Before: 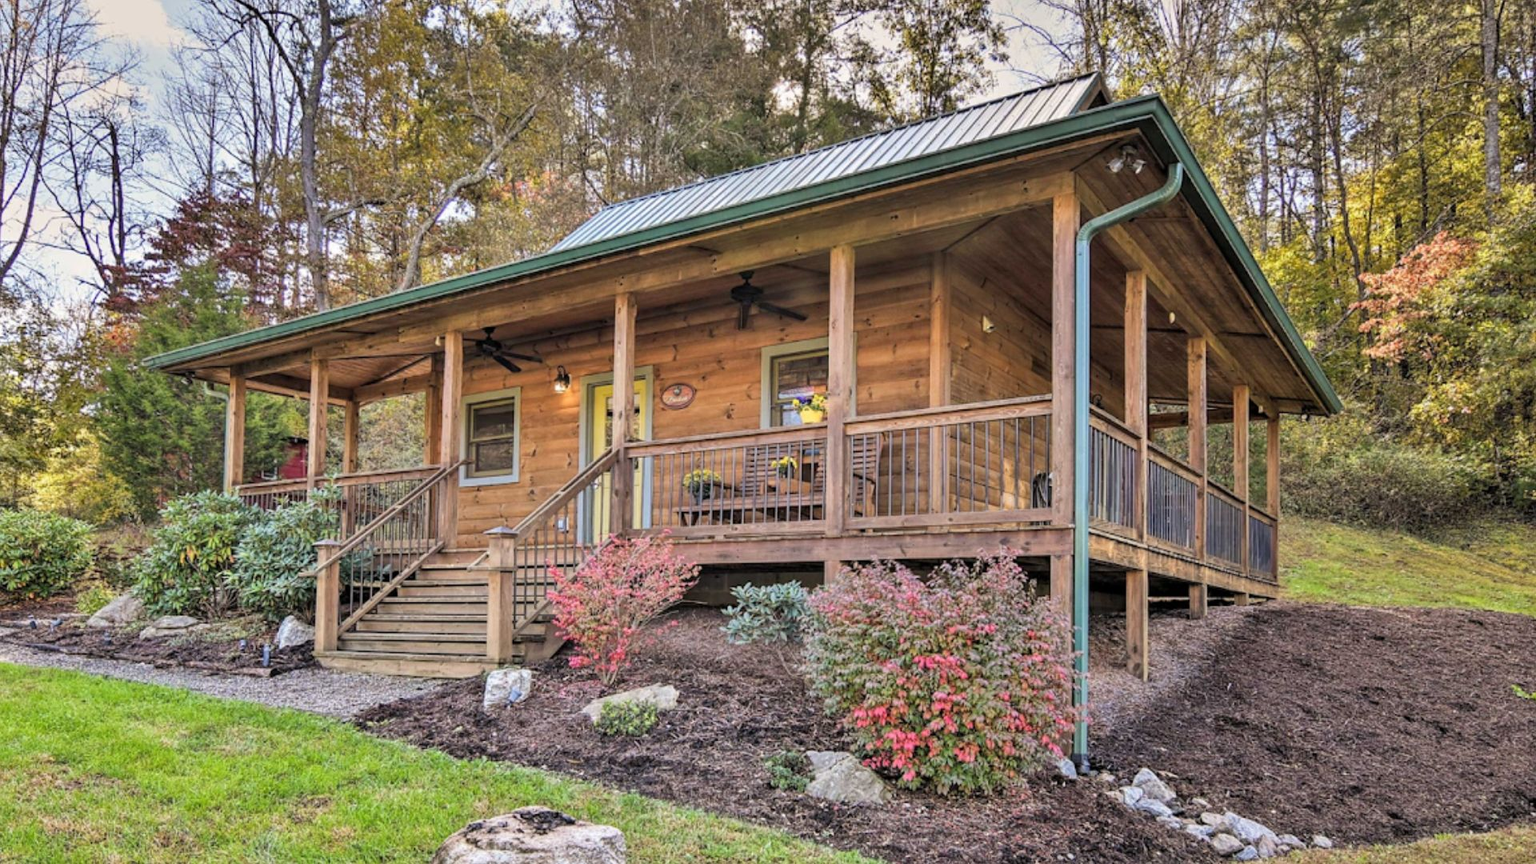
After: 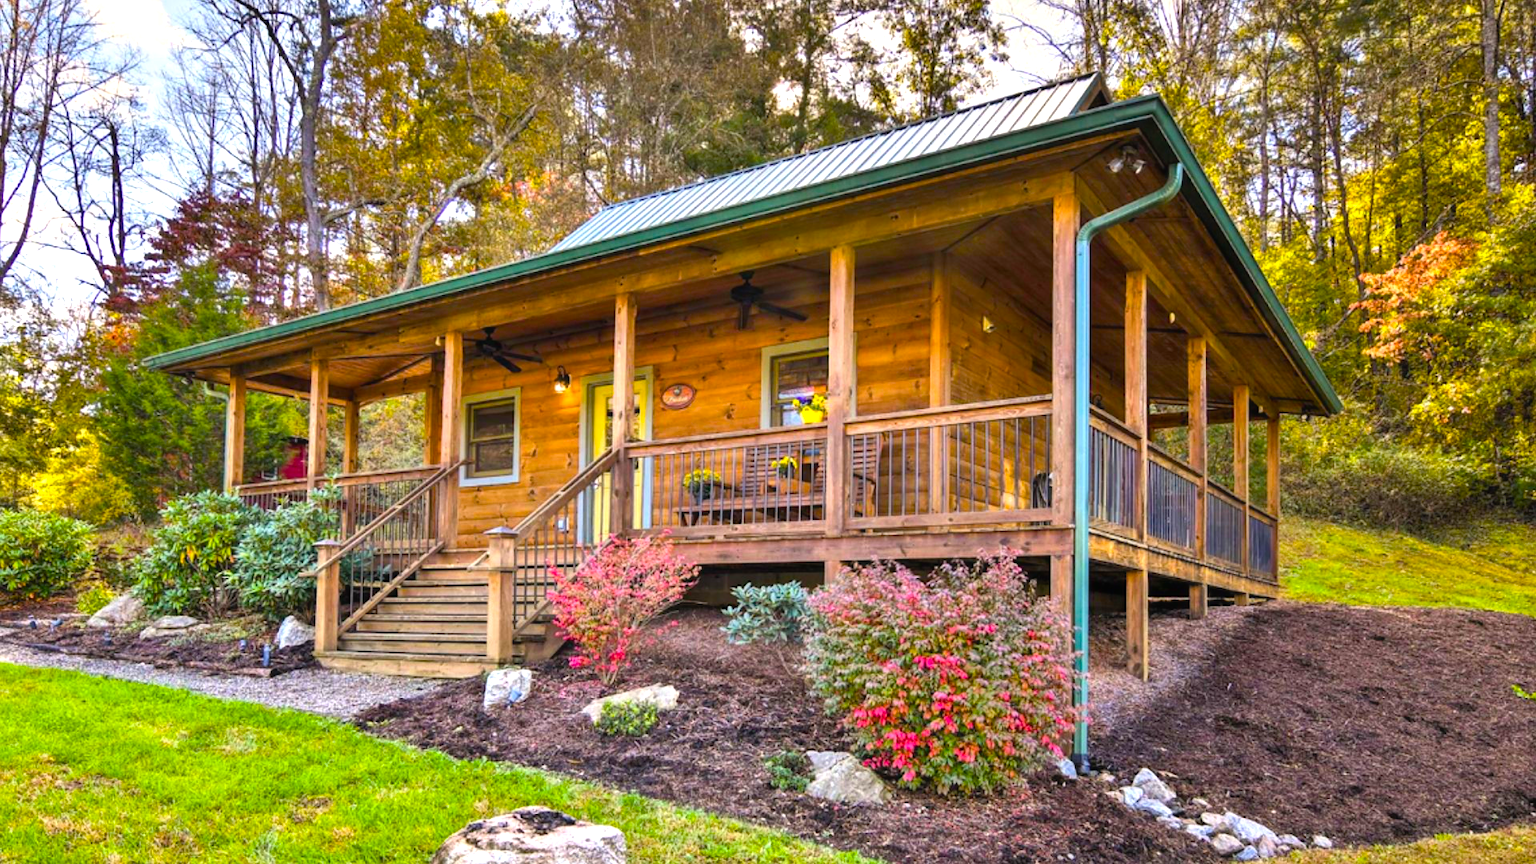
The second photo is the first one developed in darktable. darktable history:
contrast equalizer: octaves 7, y [[0.502, 0.505, 0.512, 0.529, 0.564, 0.588], [0.5 ×6], [0.502, 0.505, 0.512, 0.529, 0.564, 0.588], [0, 0.001, 0.001, 0.004, 0.008, 0.011], [0, 0.001, 0.001, 0.004, 0.008, 0.011]], mix -1
color balance rgb: linear chroma grading › global chroma 9%, perceptual saturation grading › global saturation 36%, perceptual saturation grading › shadows 35%, perceptual brilliance grading › global brilliance 21.21%, perceptual brilliance grading › shadows -35%, global vibrance 21.21%
